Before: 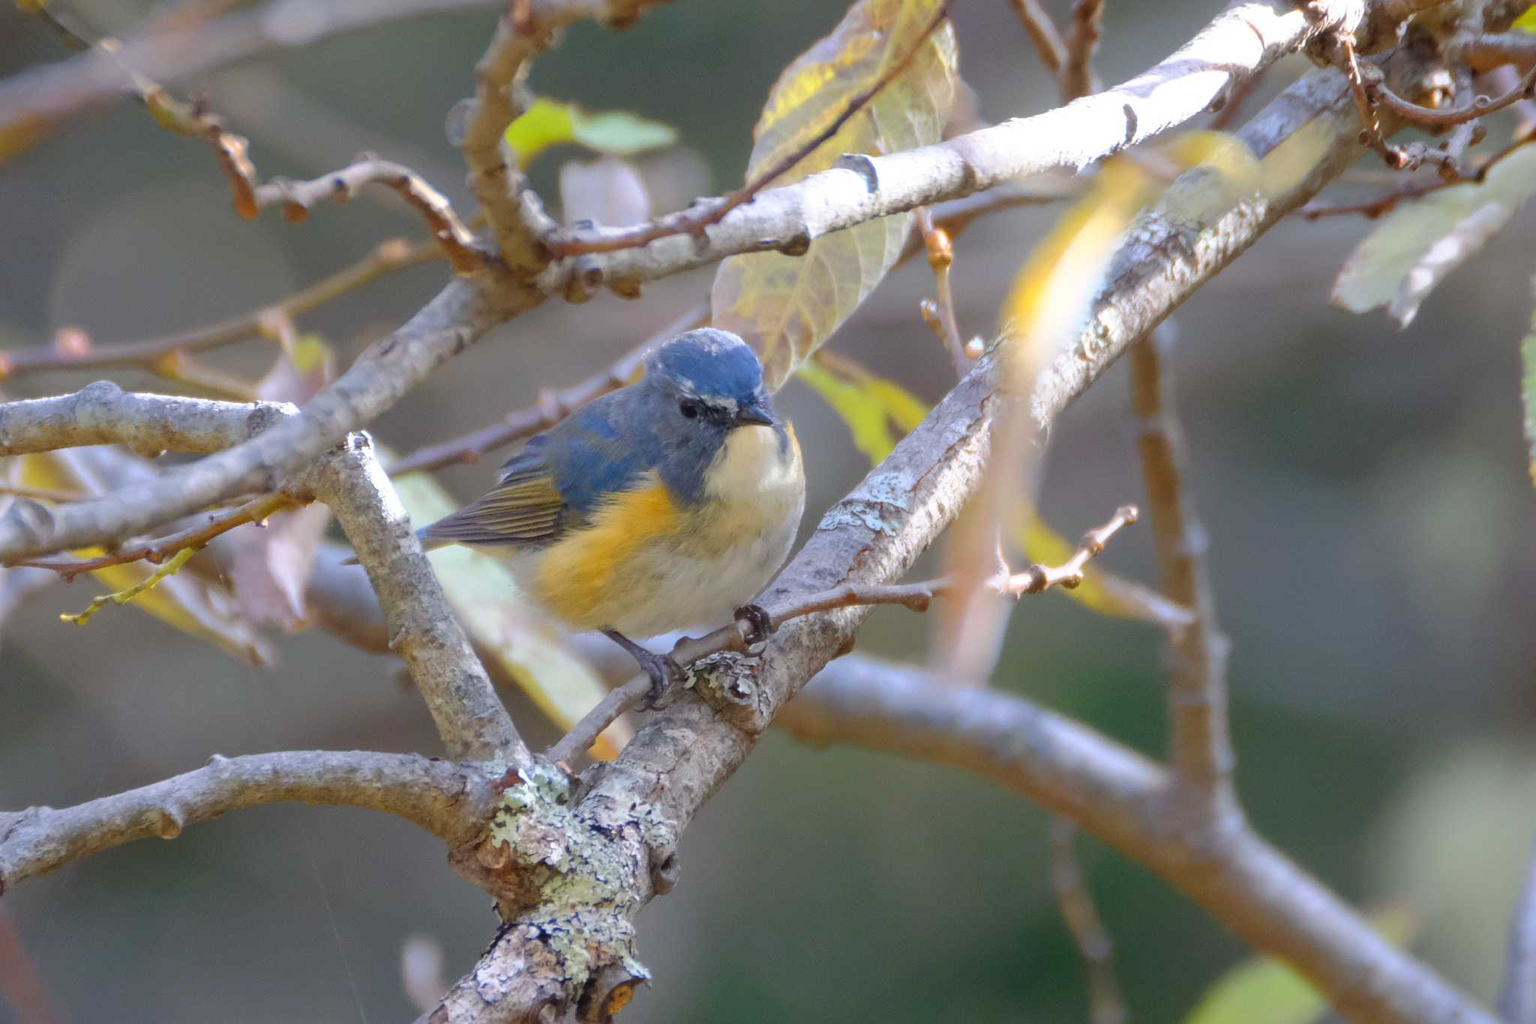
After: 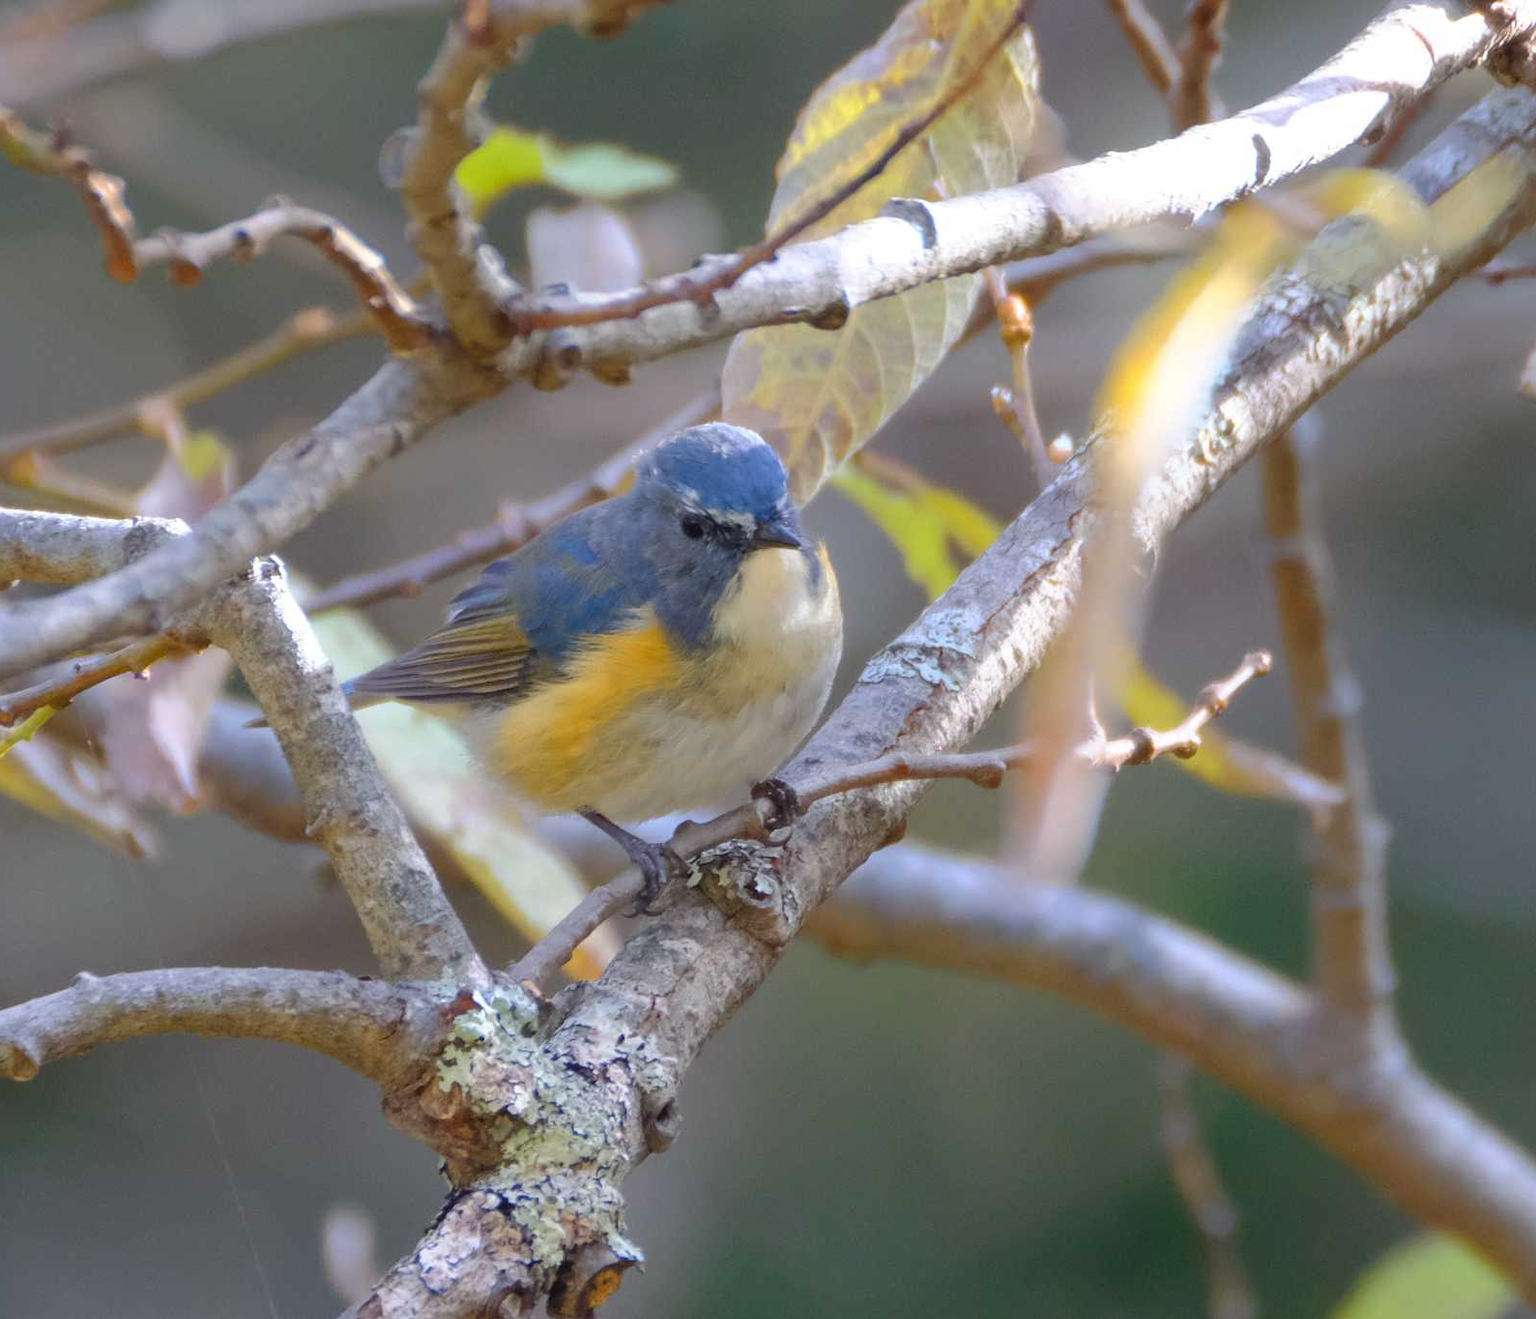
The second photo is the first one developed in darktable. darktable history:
crop: left 9.896%, right 12.469%
